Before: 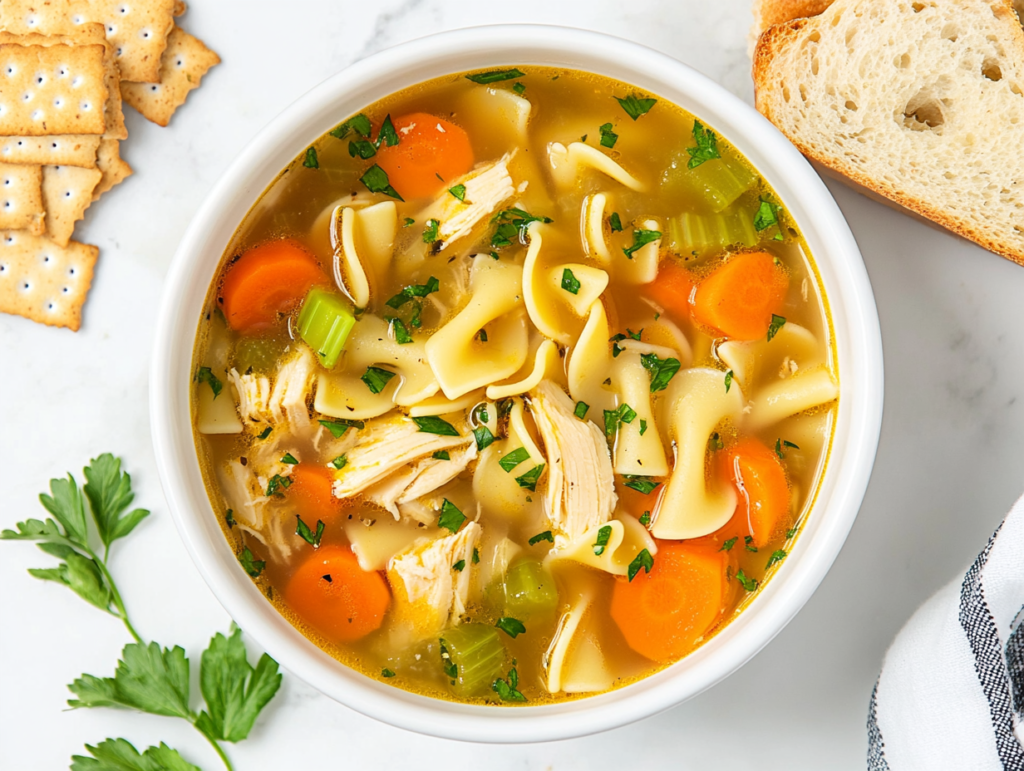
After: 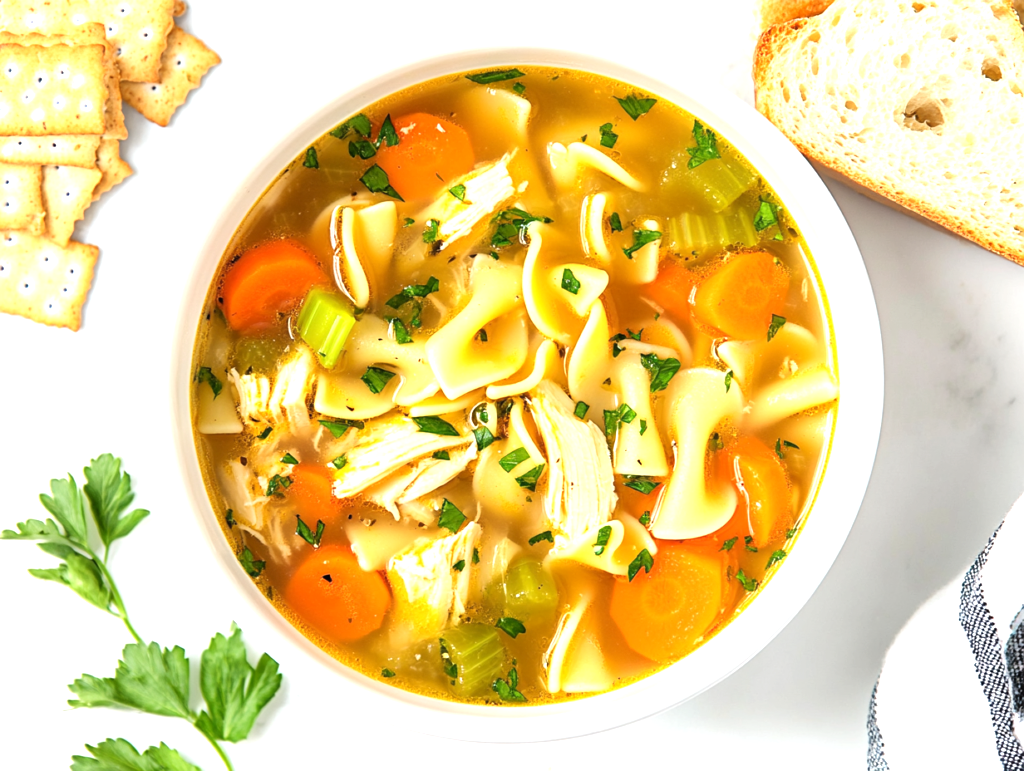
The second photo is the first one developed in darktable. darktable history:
tone equalizer: -8 EV -0.723 EV, -7 EV -0.735 EV, -6 EV -0.568 EV, -5 EV -0.374 EV, -3 EV 0.365 EV, -2 EV 0.6 EV, -1 EV 0.684 EV, +0 EV 0.773 EV, luminance estimator HSV value / RGB max
